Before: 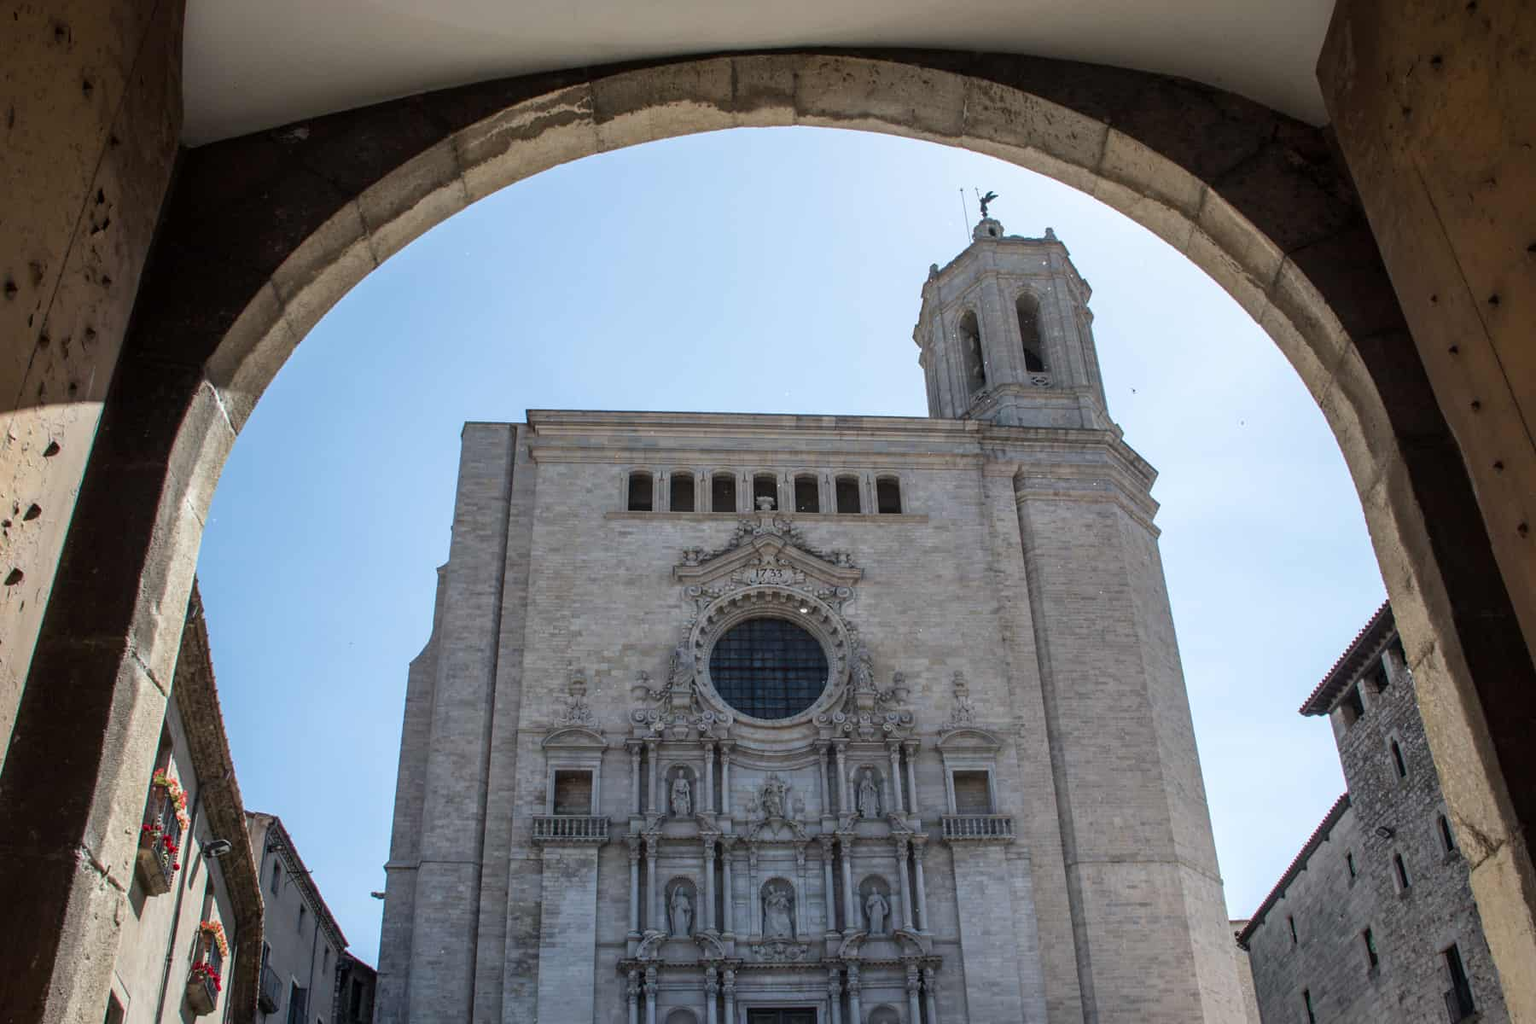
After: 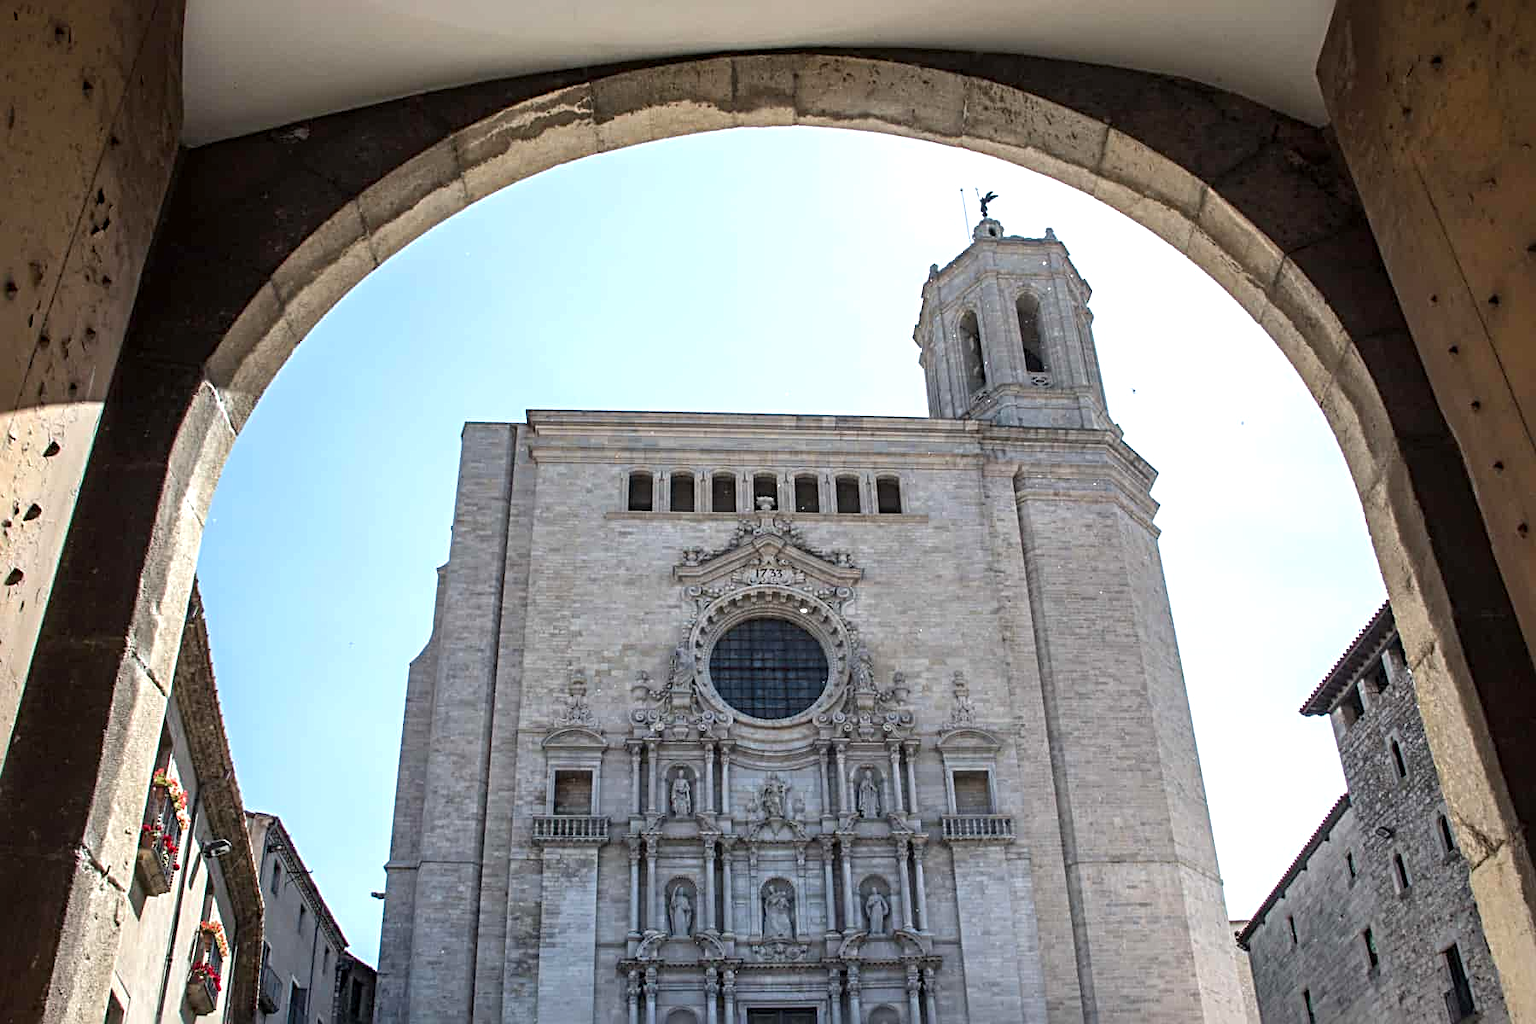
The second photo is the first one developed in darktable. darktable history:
exposure: exposure 0.6 EV, compensate exposure bias true, compensate highlight preservation false
sharpen: radius 3.947
